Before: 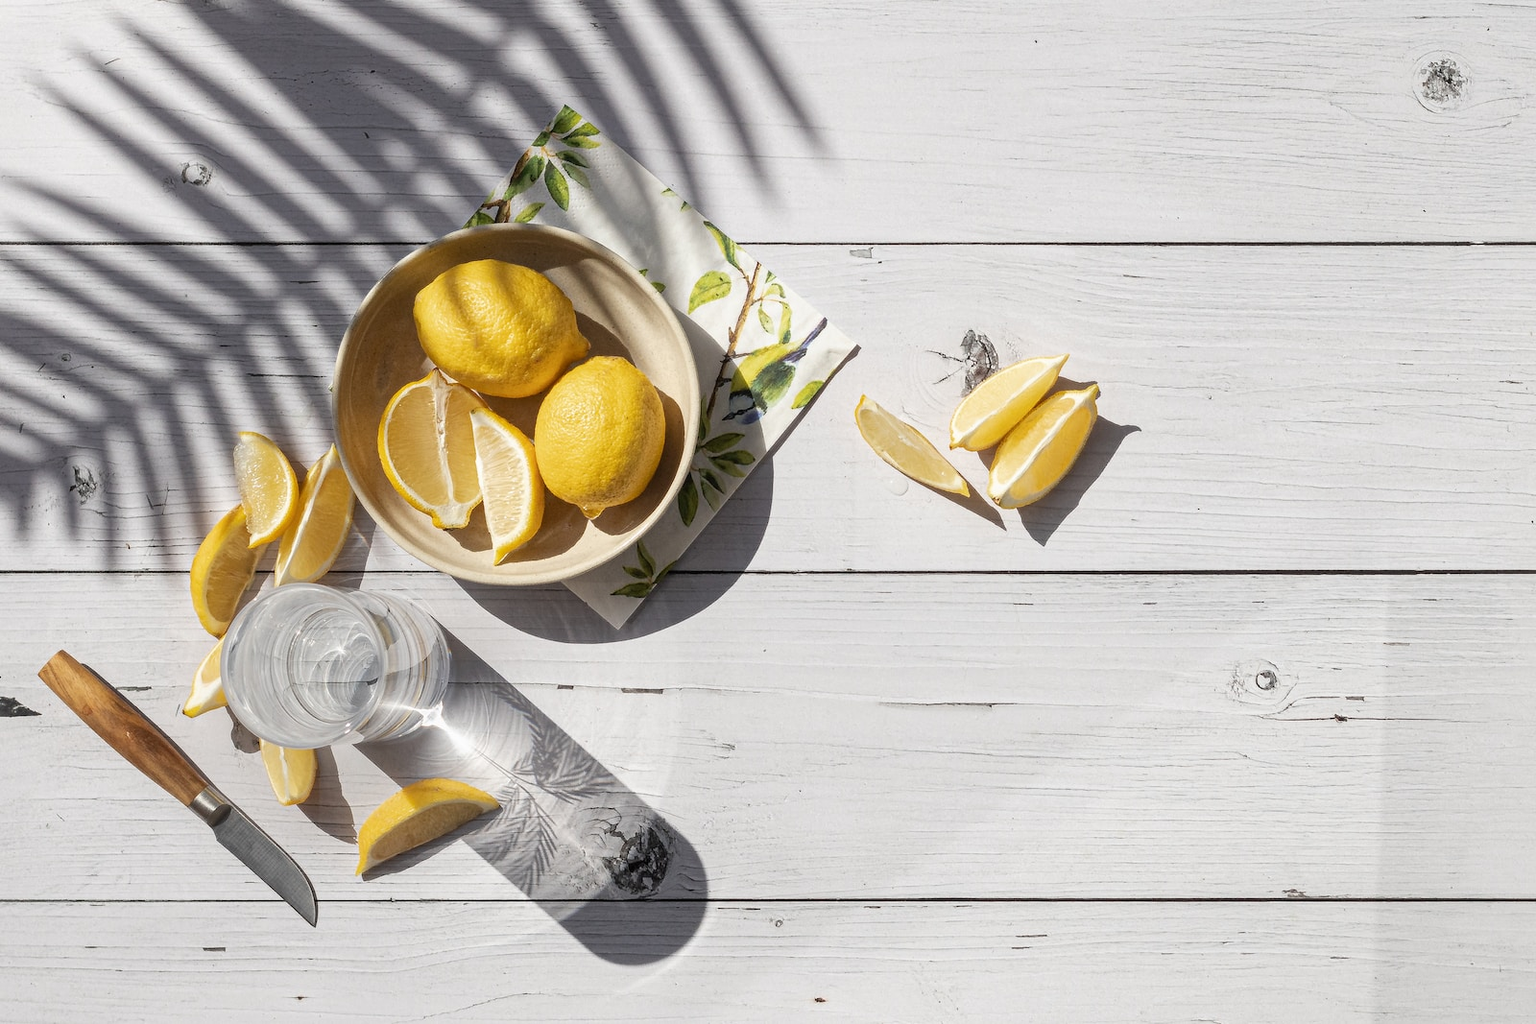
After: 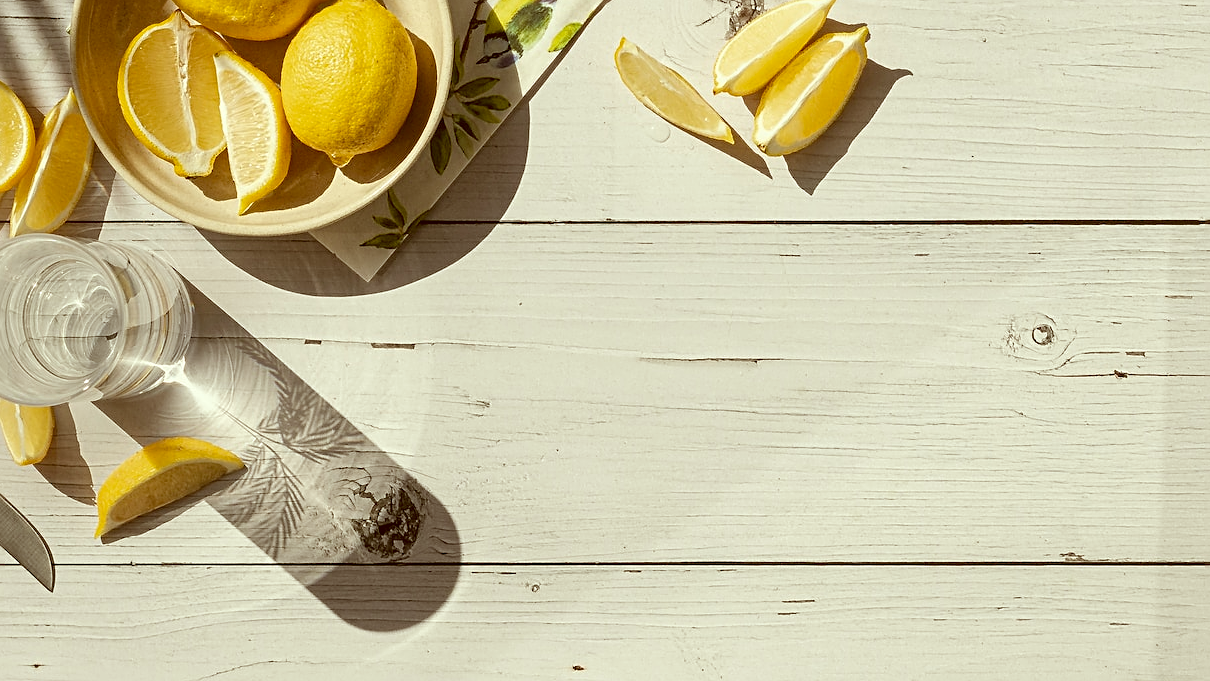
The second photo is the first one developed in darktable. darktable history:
sharpen: on, module defaults
color correction: highlights a* -5.3, highlights b* 9.8, shadows a* 9.8, shadows b* 24.26
crop and rotate: left 17.299%, top 35.115%, right 7.015%, bottom 1.024%
